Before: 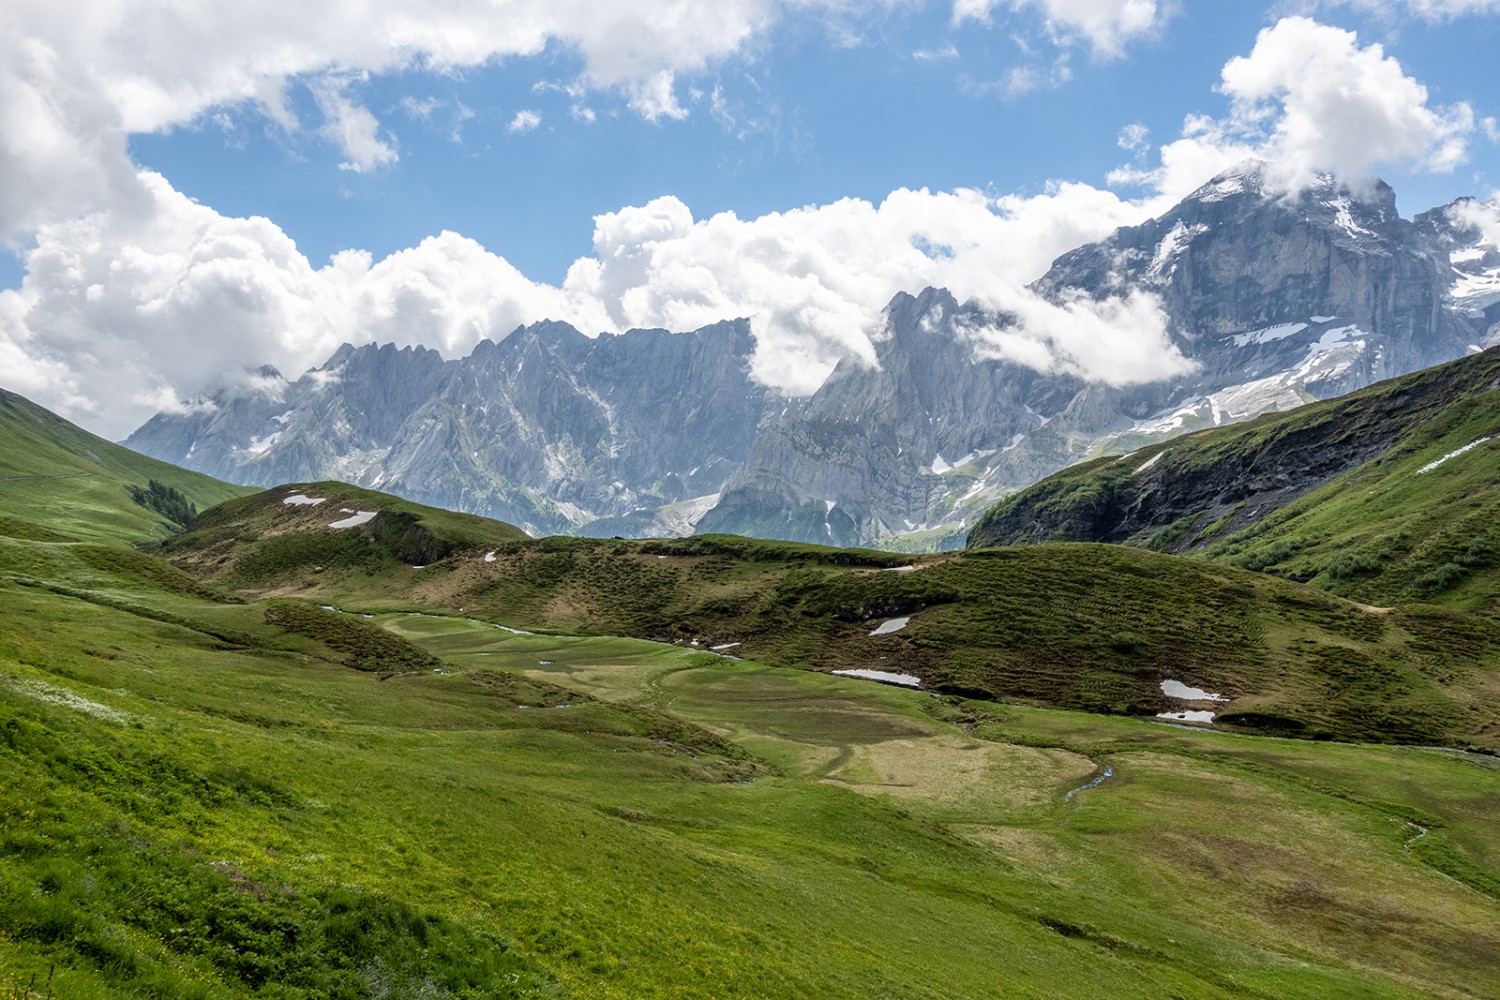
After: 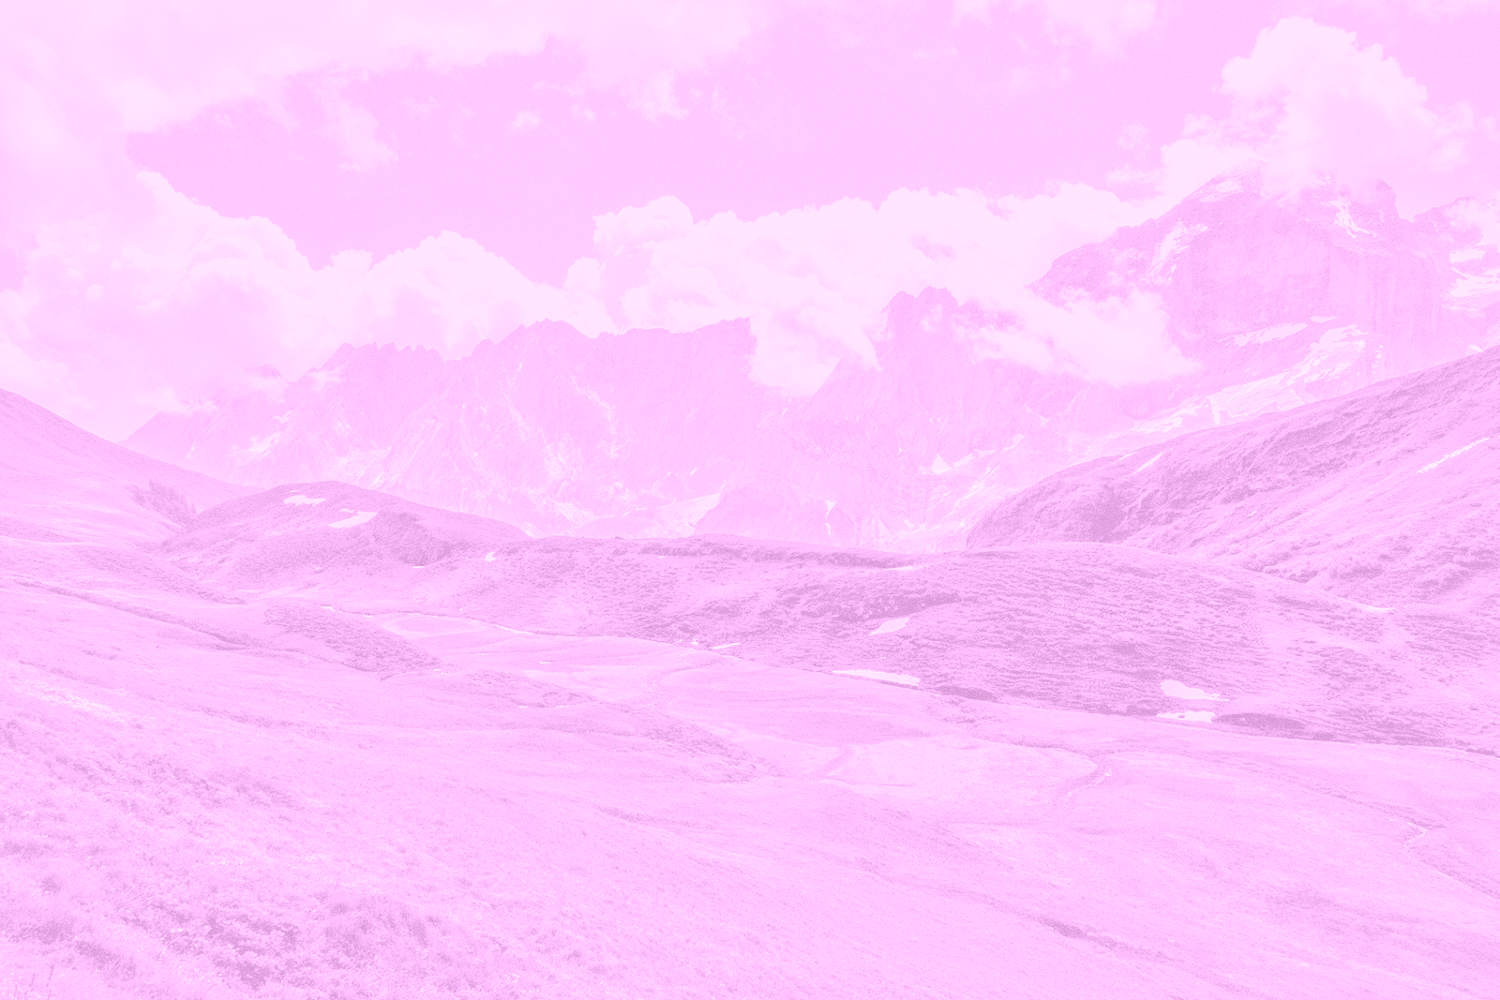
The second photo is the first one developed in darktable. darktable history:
shadows and highlights: shadows 25, highlights -25
tone equalizer: -8 EV 2 EV, -7 EV 2 EV, -6 EV 2 EV, -5 EV 2 EV, -4 EV 2 EV, -3 EV 1.5 EV, -2 EV 1 EV, -1 EV 0.5 EV
colorize: hue 331.2°, saturation 75%, source mix 30.28%, lightness 70.52%, version 1
exposure: black level correction -0.005, exposure 0.054 EV, compensate highlight preservation false
grain: coarseness 0.09 ISO
